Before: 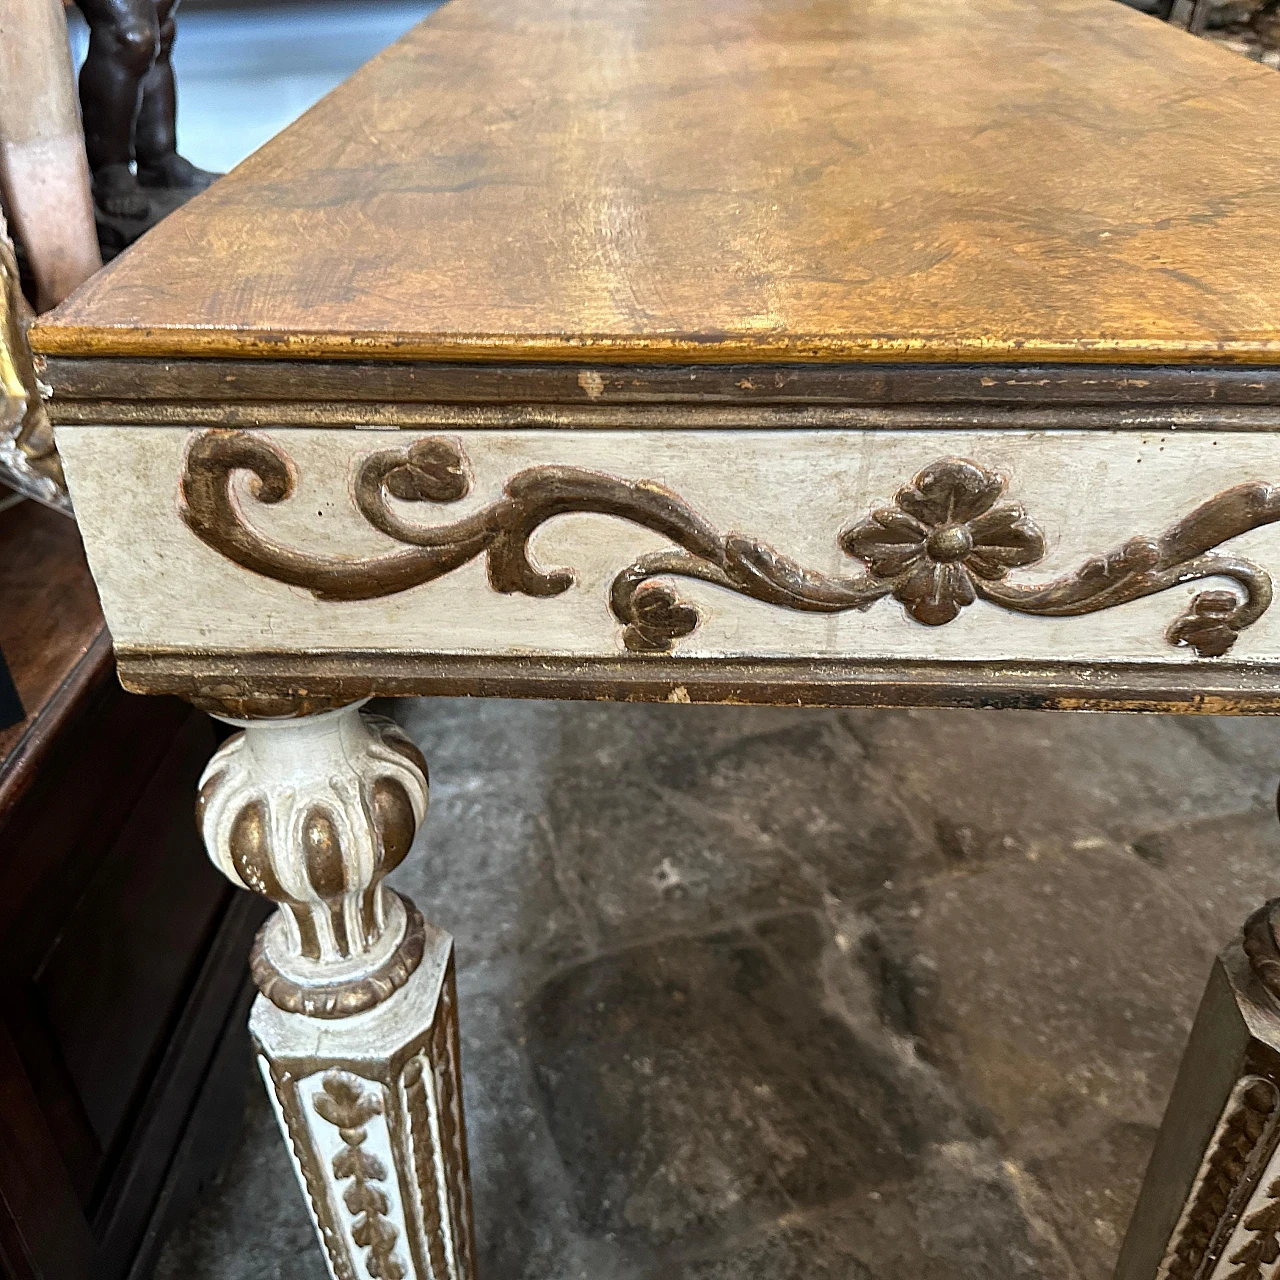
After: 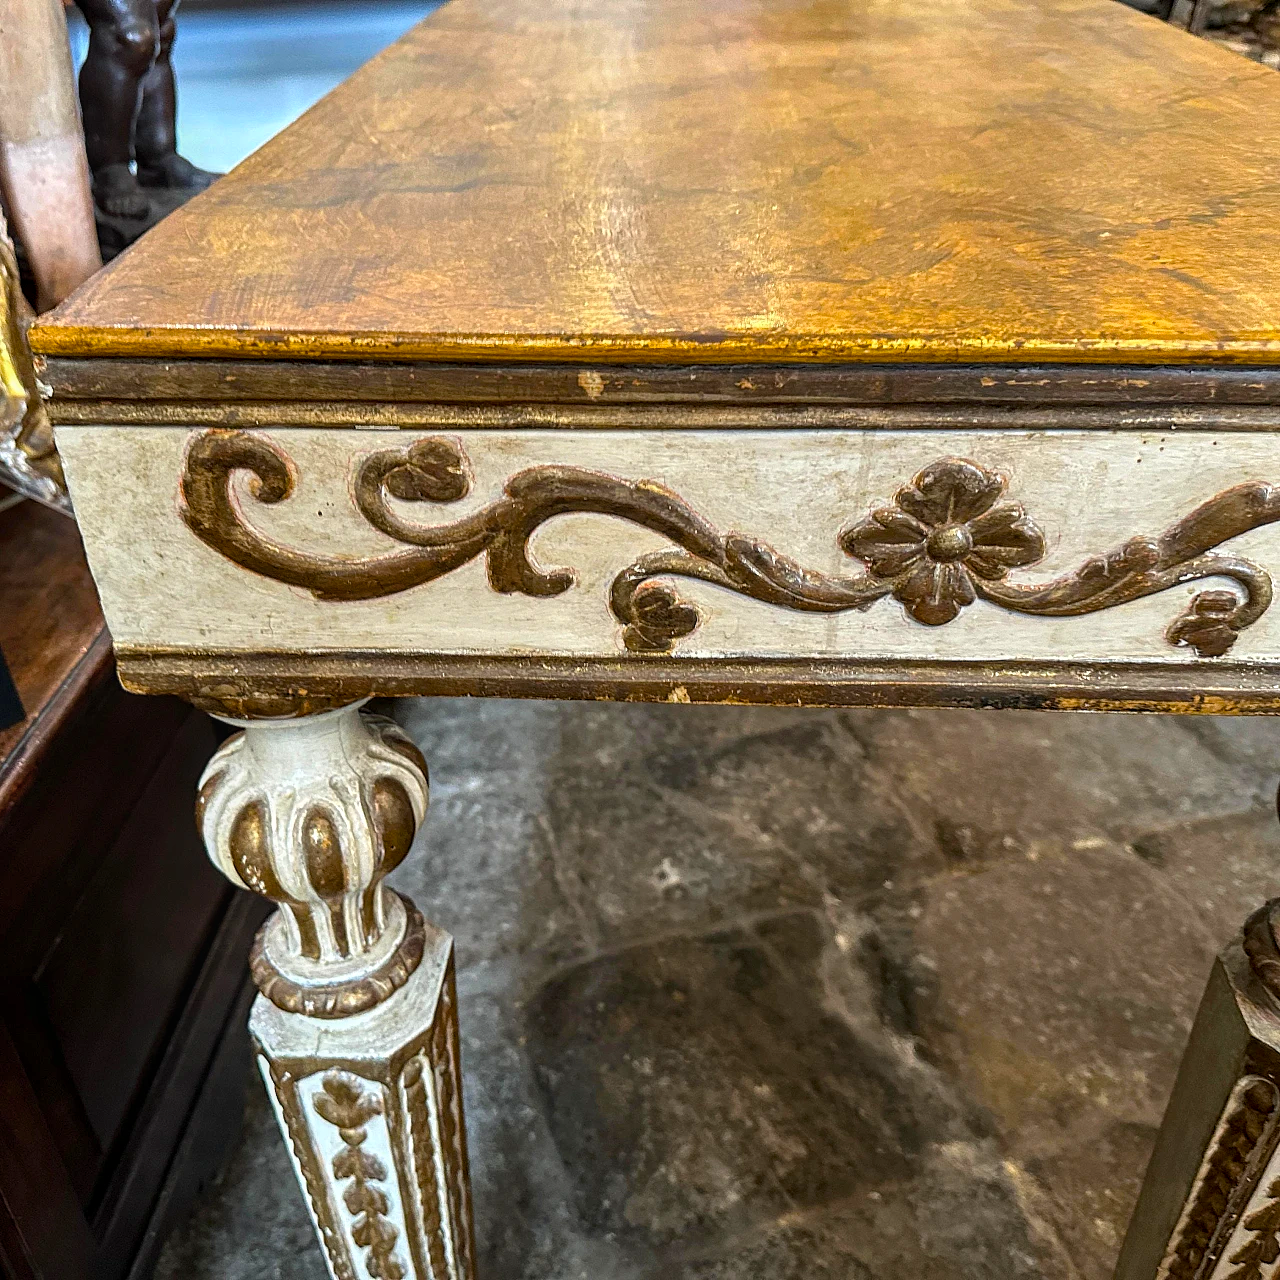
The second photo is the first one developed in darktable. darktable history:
color balance rgb: perceptual saturation grading › global saturation 30.207%, global vibrance 20%
local contrast: on, module defaults
